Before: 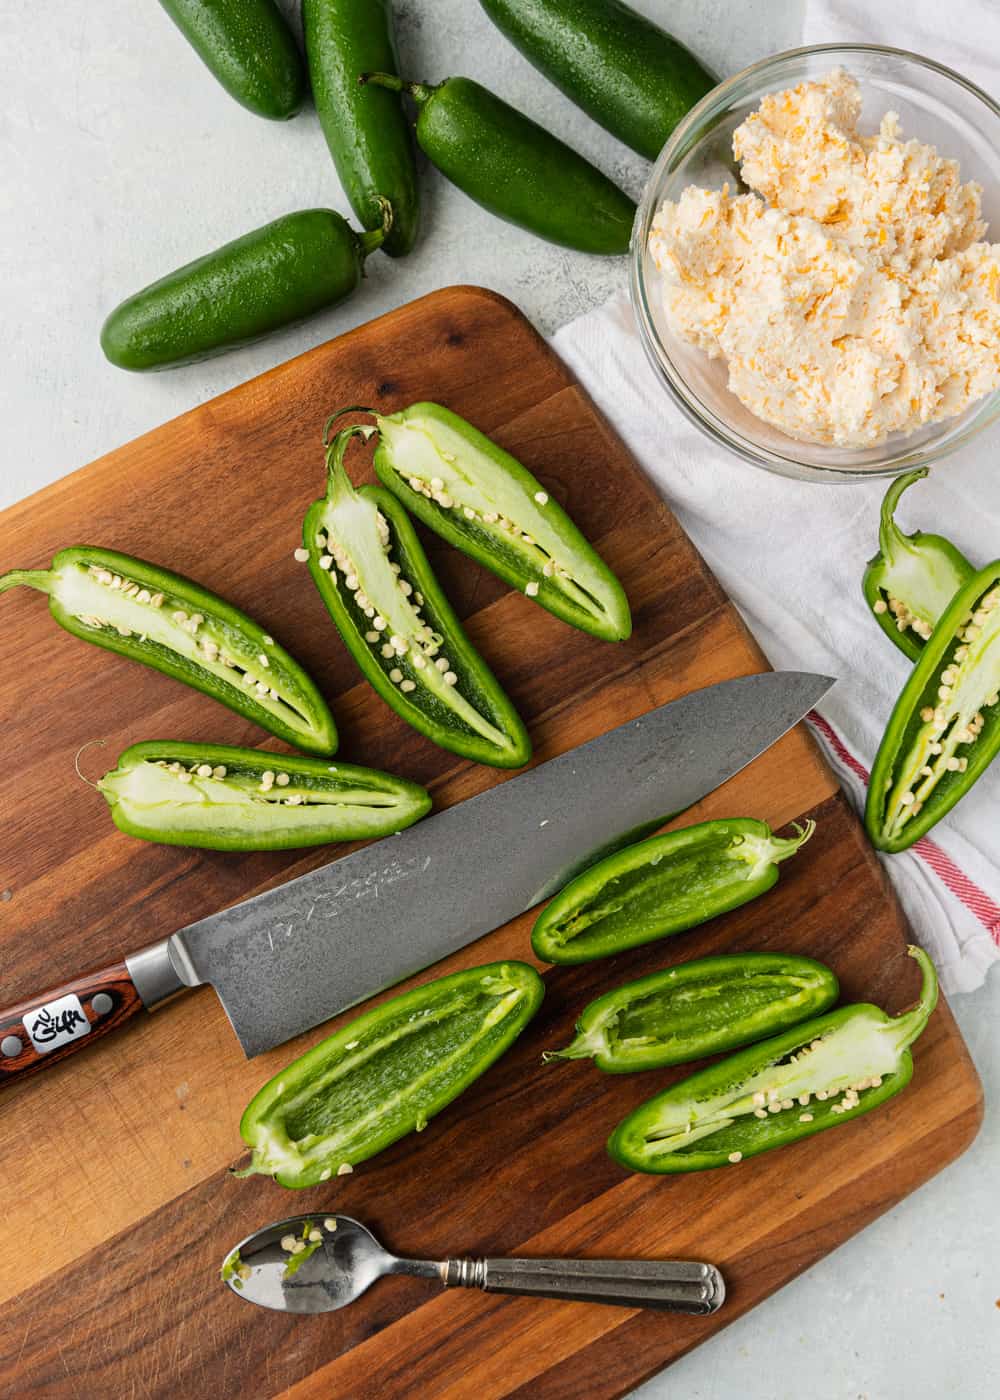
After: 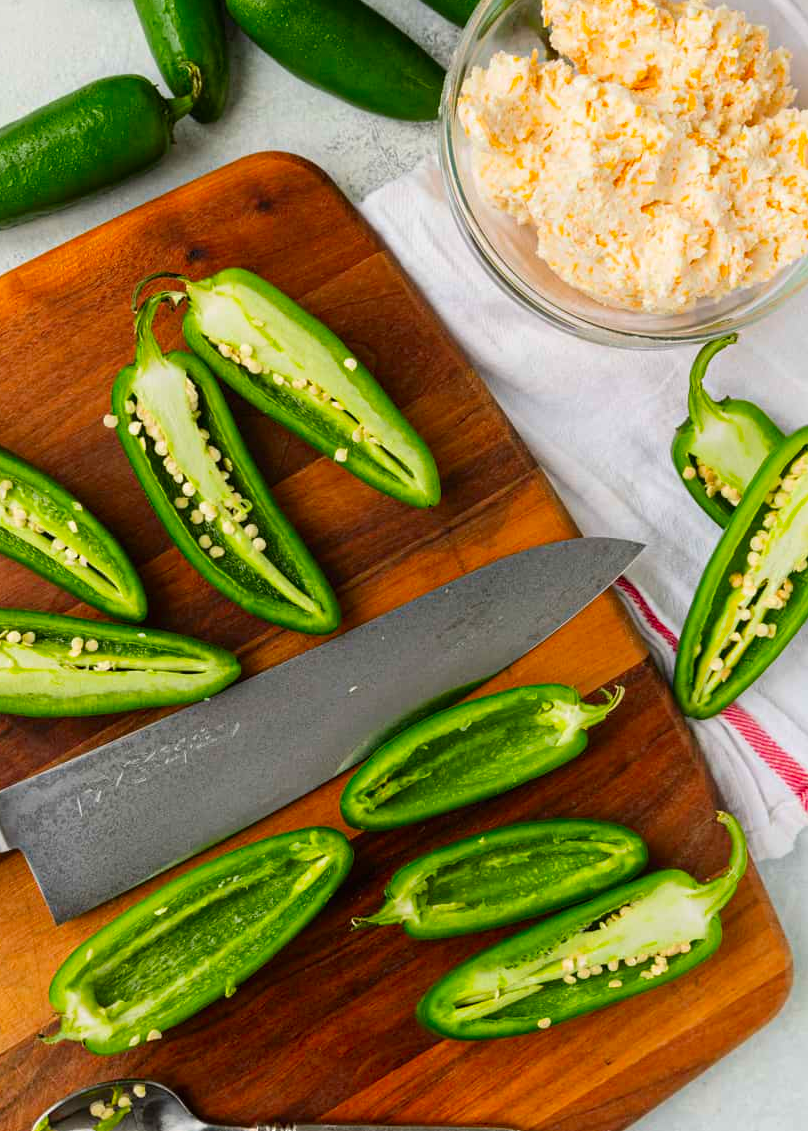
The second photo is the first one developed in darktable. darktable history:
contrast brightness saturation: saturation 0.5
crop: left 19.159%, top 9.58%, bottom 9.58%
